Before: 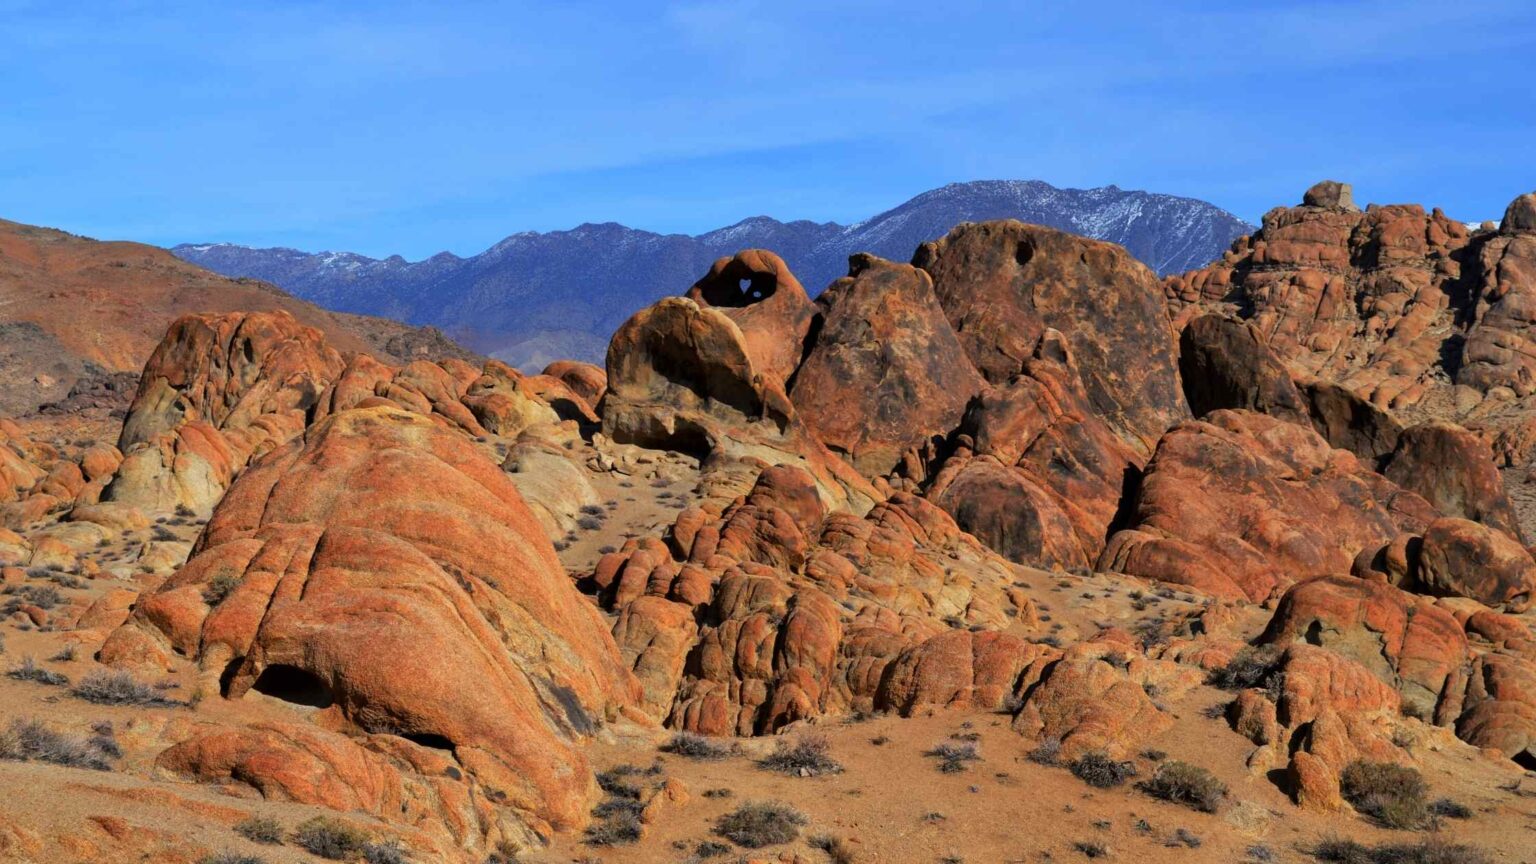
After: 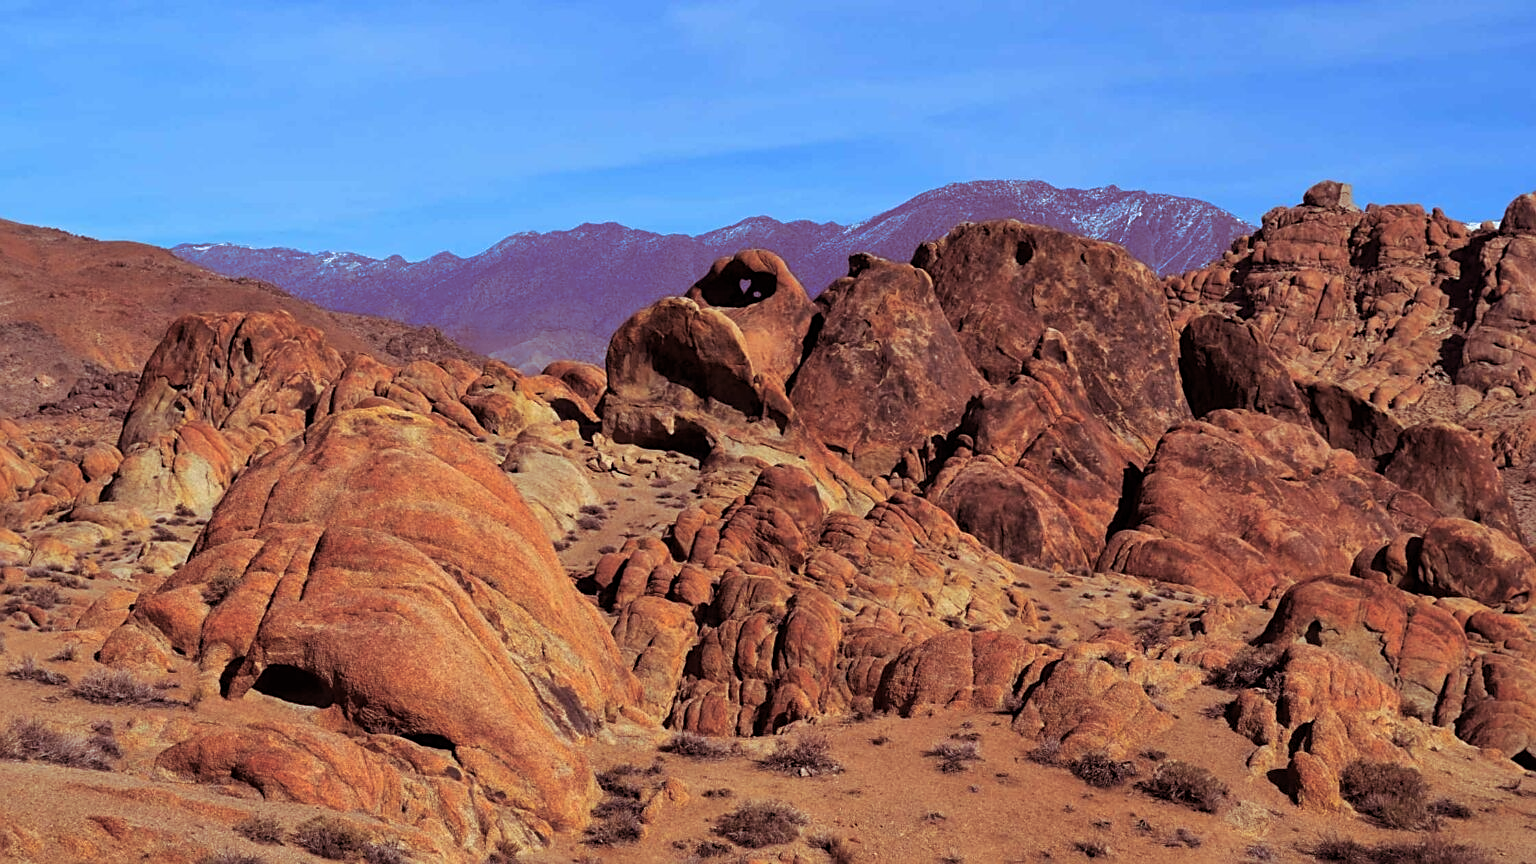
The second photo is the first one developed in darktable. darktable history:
split-toning: on, module defaults
sharpen: on, module defaults
